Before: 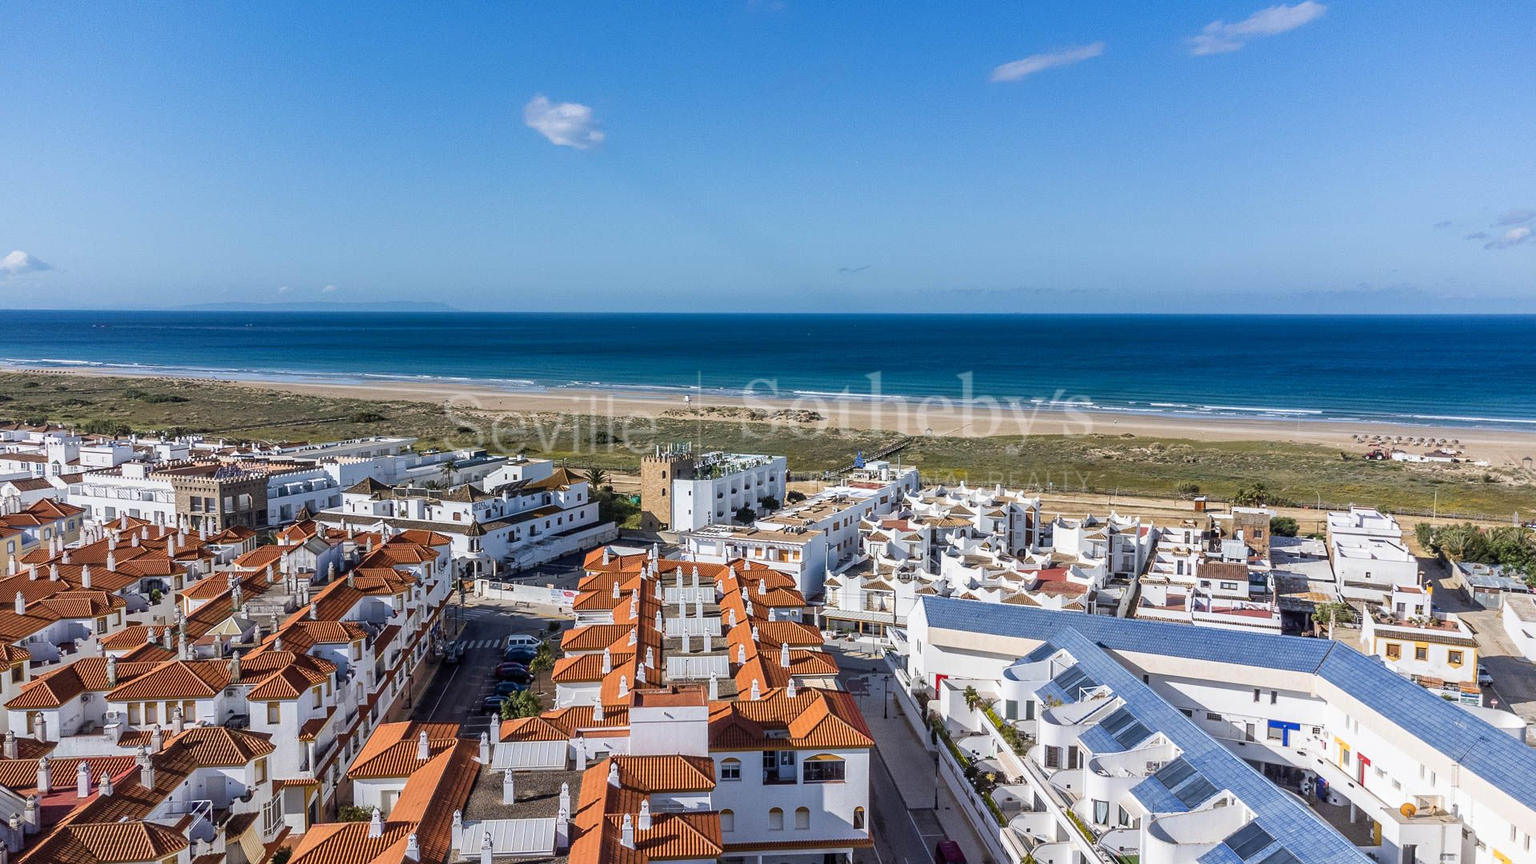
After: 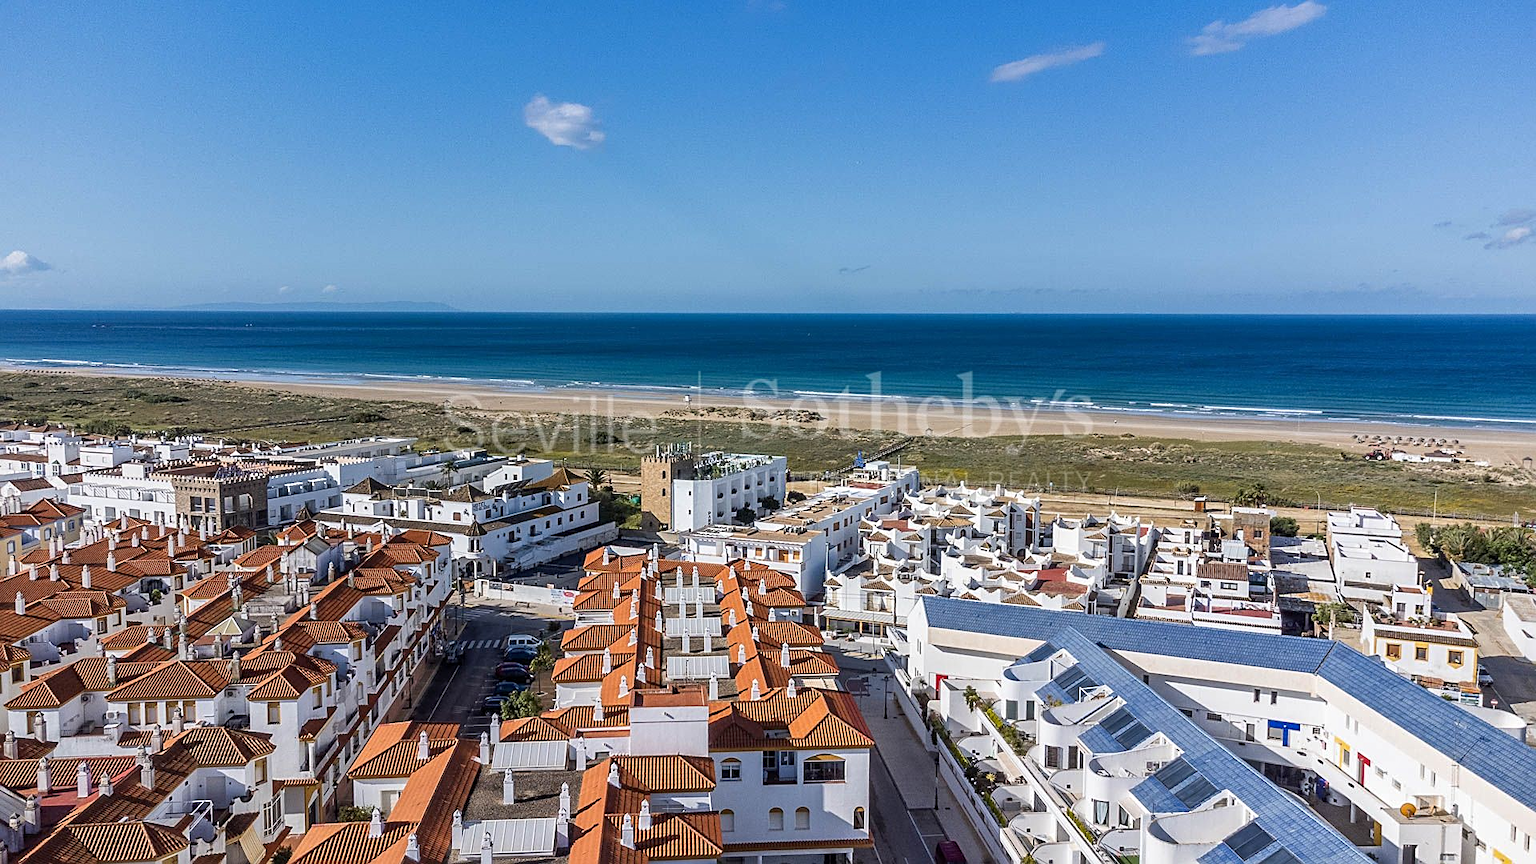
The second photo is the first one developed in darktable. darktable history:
sharpen: amount 0.476
shadows and highlights: shadows 25.06, highlights -48.26, soften with gaussian
